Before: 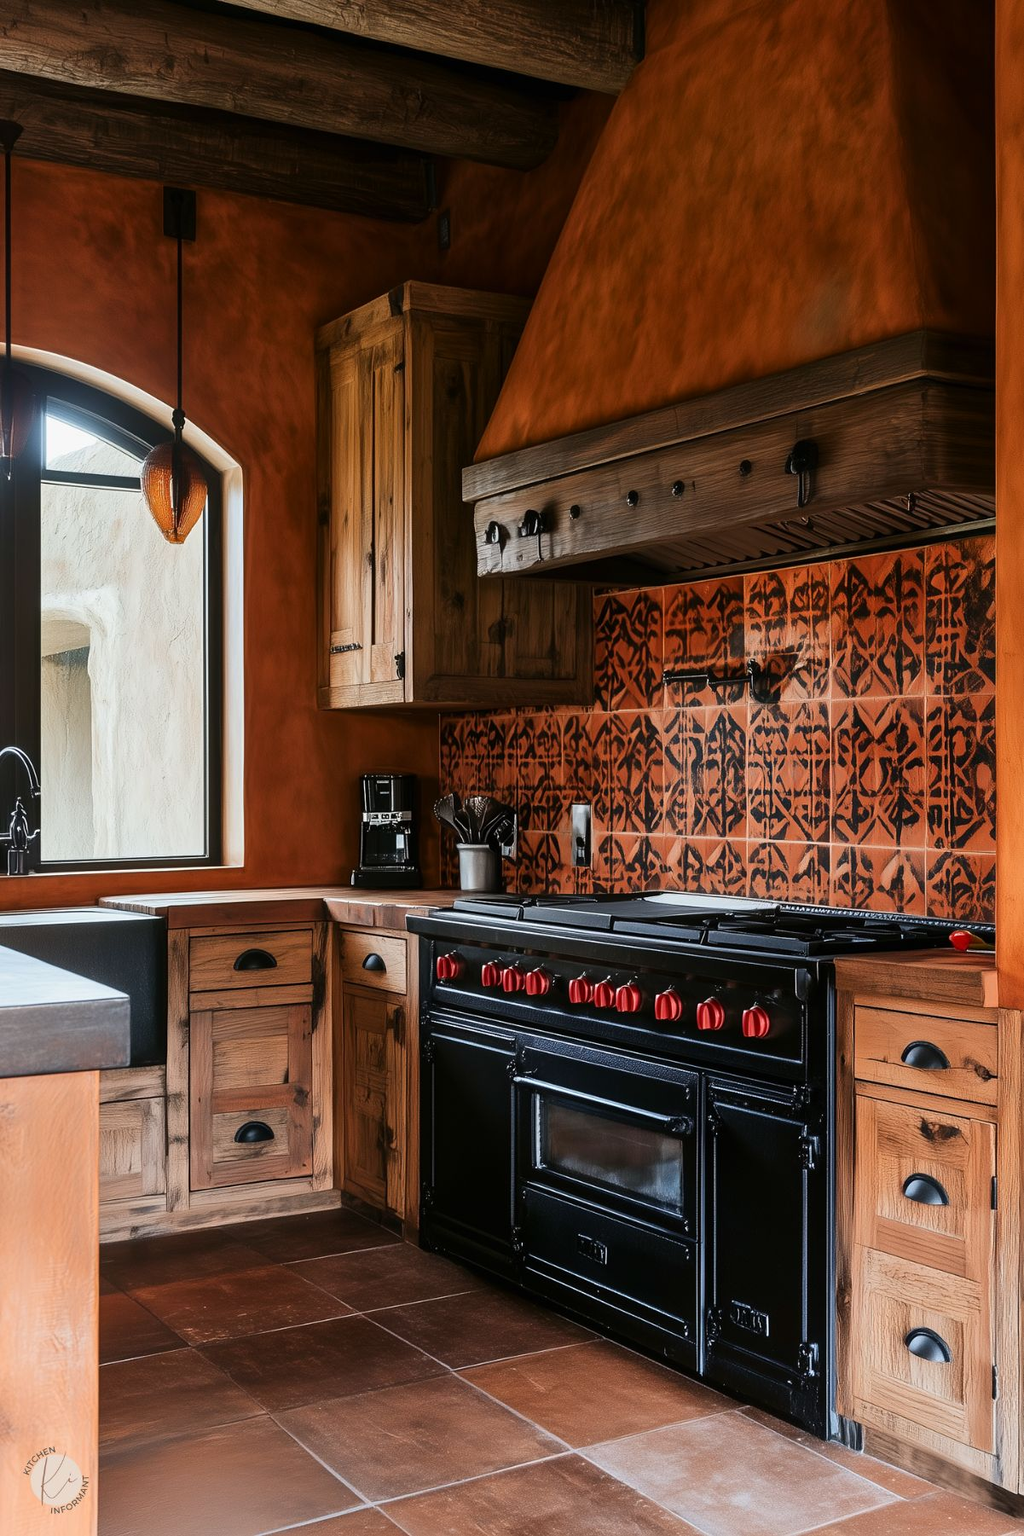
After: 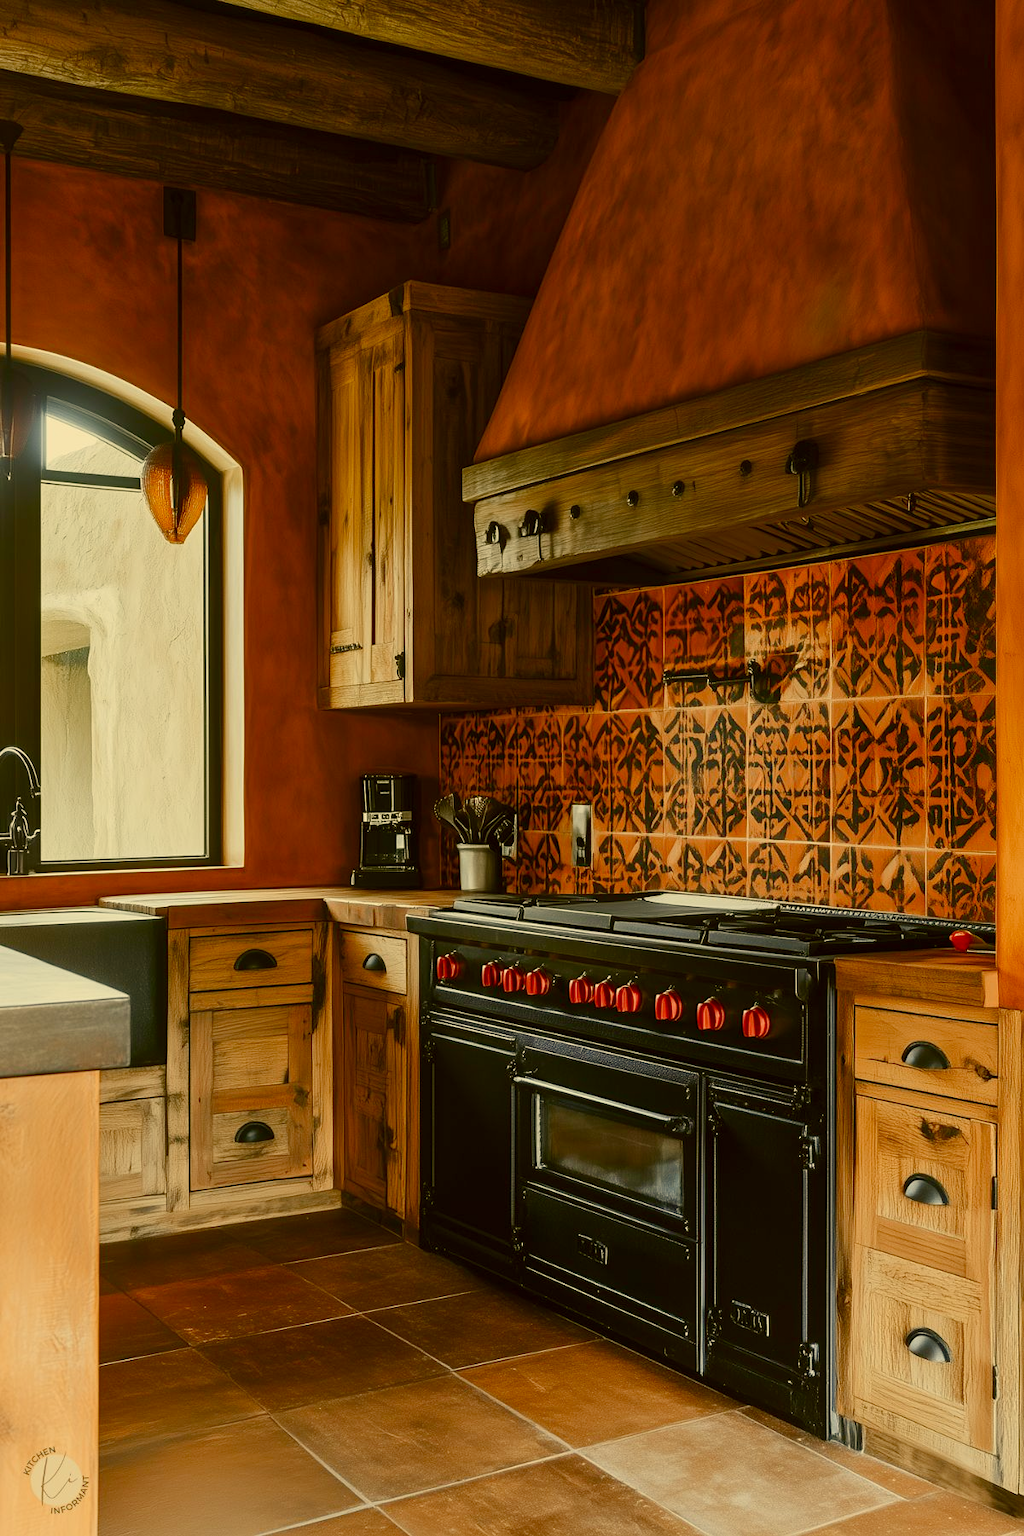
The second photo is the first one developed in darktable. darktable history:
color correction: highlights a* 0.162, highlights b* 29.53, shadows a* -0.162, shadows b* 21.09
color balance rgb: shadows lift › chroma 1%, shadows lift › hue 113°, highlights gain › chroma 0.2%, highlights gain › hue 333°, perceptual saturation grading › global saturation 20%, perceptual saturation grading › highlights -50%, perceptual saturation grading › shadows 25%, contrast -10%
